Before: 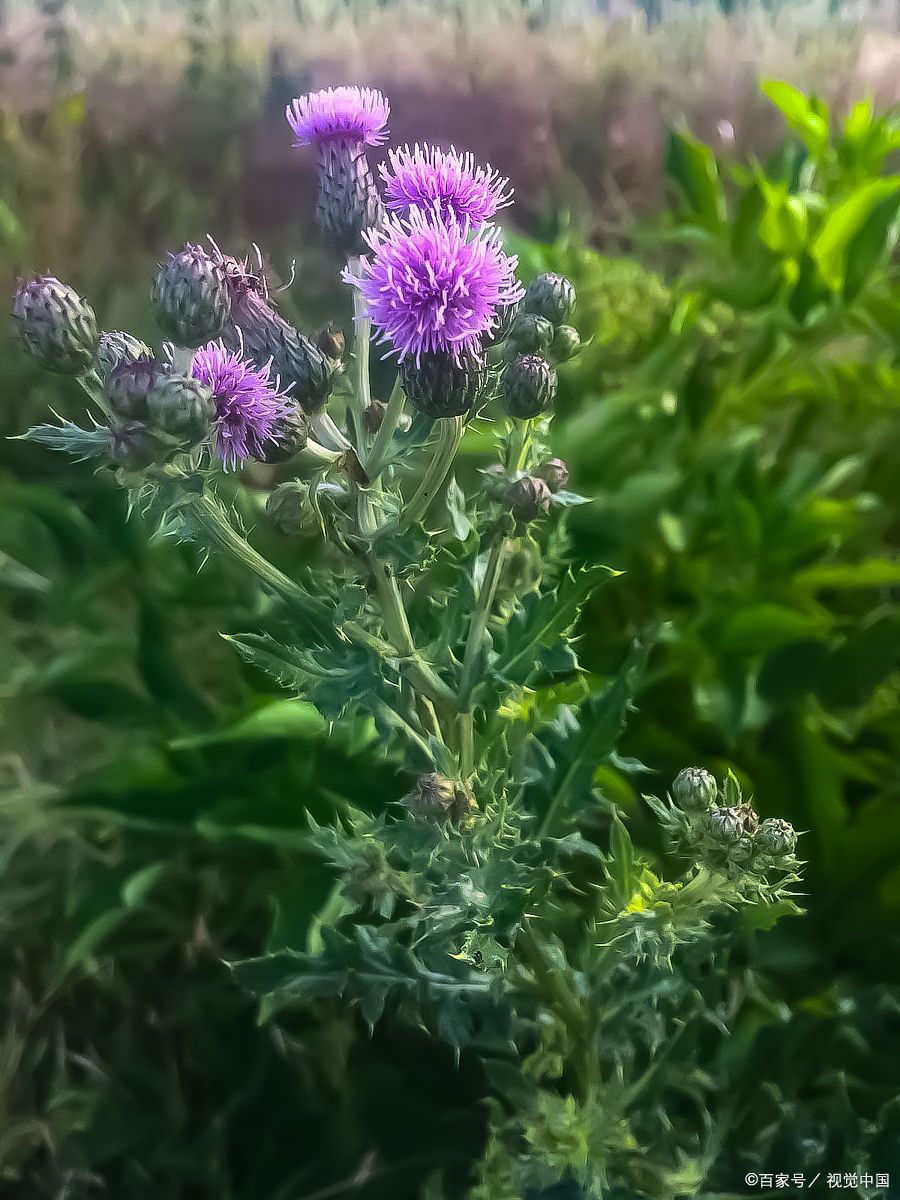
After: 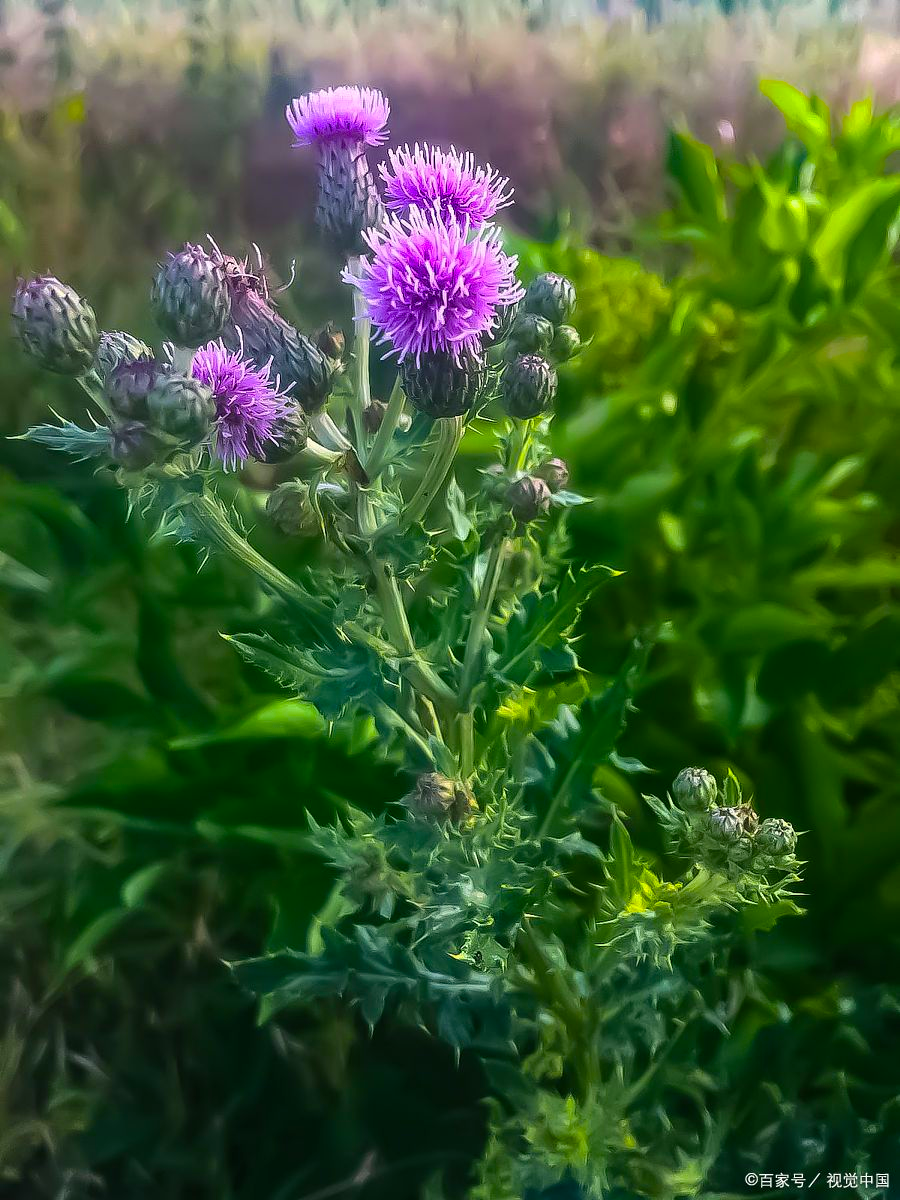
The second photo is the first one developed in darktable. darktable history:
color correction: highlights b* 0.009, saturation 0.983
color balance rgb: shadows lift › chroma 2.01%, shadows lift › hue 249.34°, perceptual saturation grading › global saturation 29.659%, global vibrance 20%
